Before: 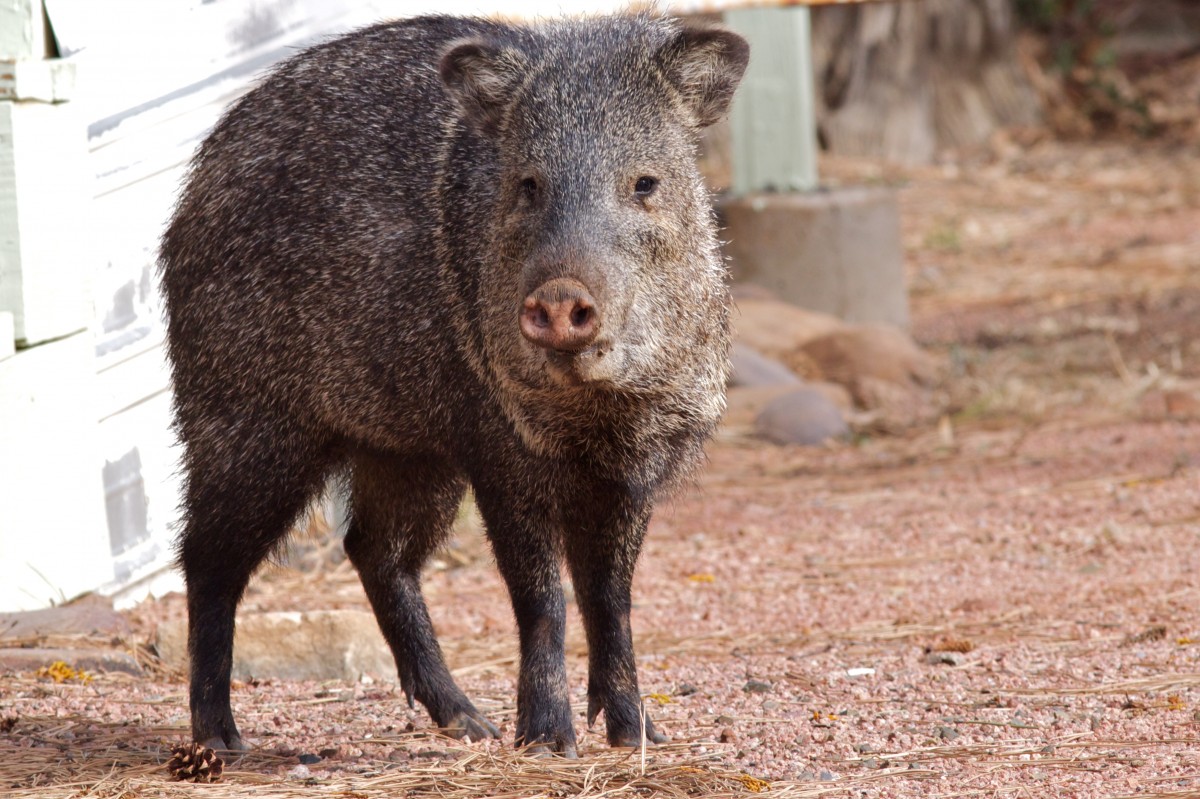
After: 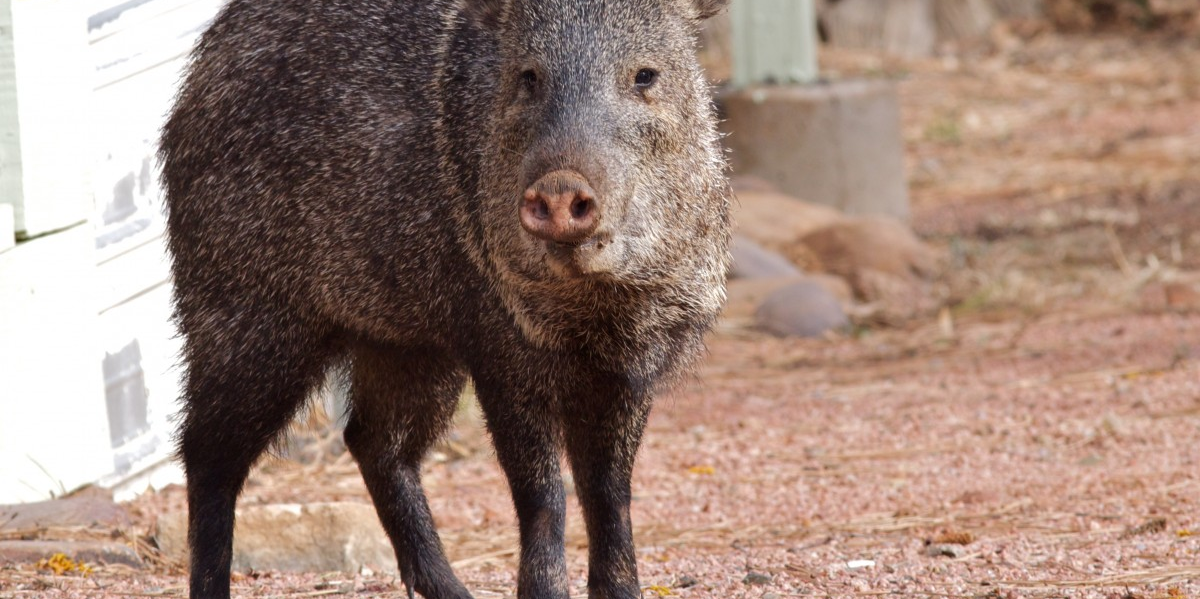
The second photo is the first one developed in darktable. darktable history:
crop: top 13.618%, bottom 11.324%
